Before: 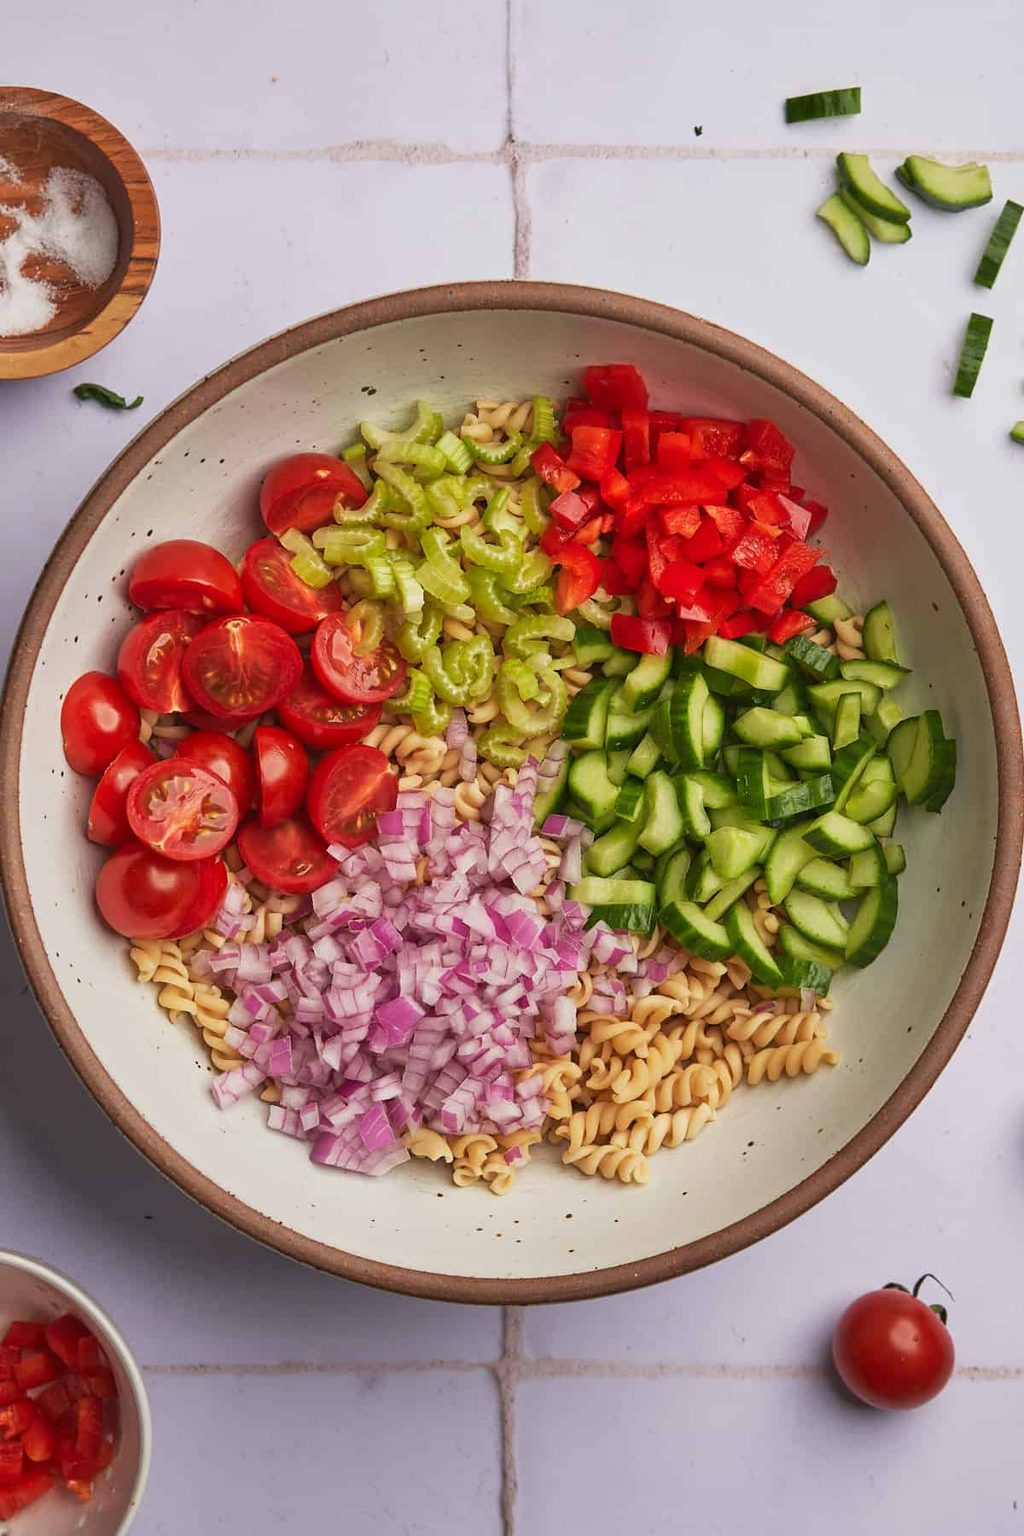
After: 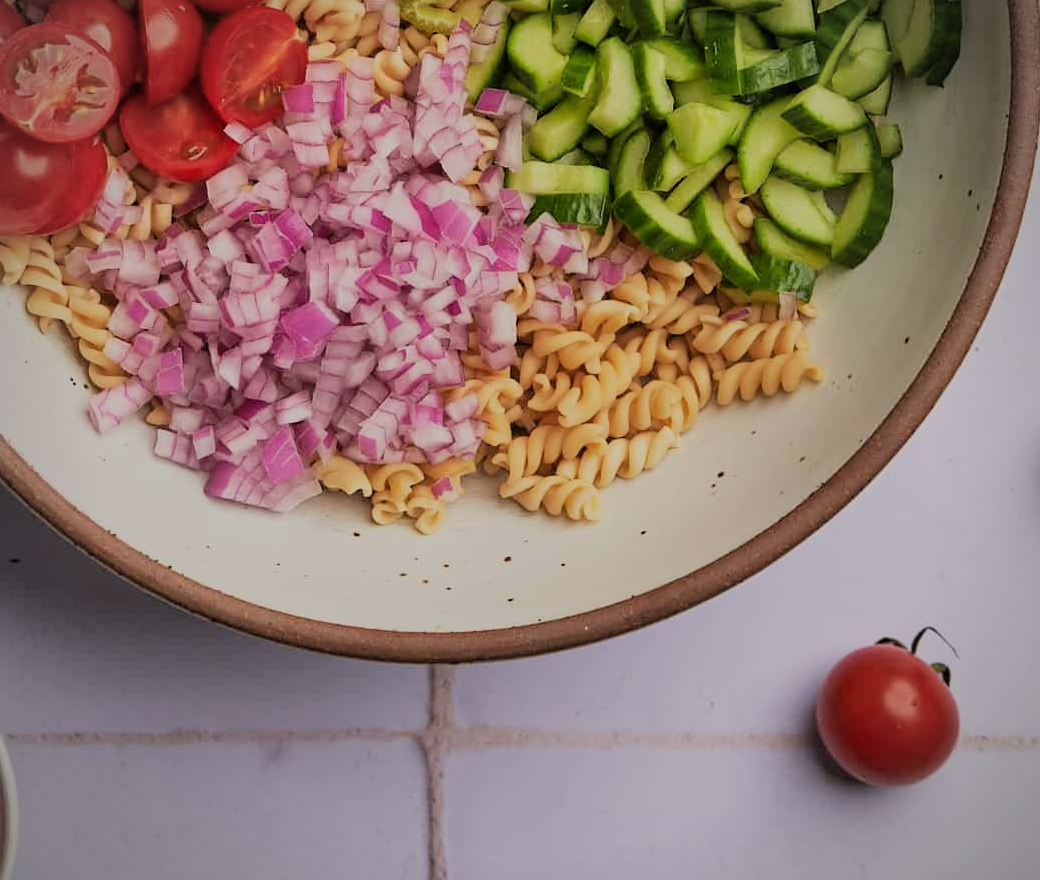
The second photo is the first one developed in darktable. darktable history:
filmic rgb: black relative exposure -7.15 EV, white relative exposure 5.36 EV, hardness 3.02, color science v6 (2022)
vignetting: fall-off radius 60.92%
crop and rotate: left 13.306%, top 48.129%, bottom 2.928%
